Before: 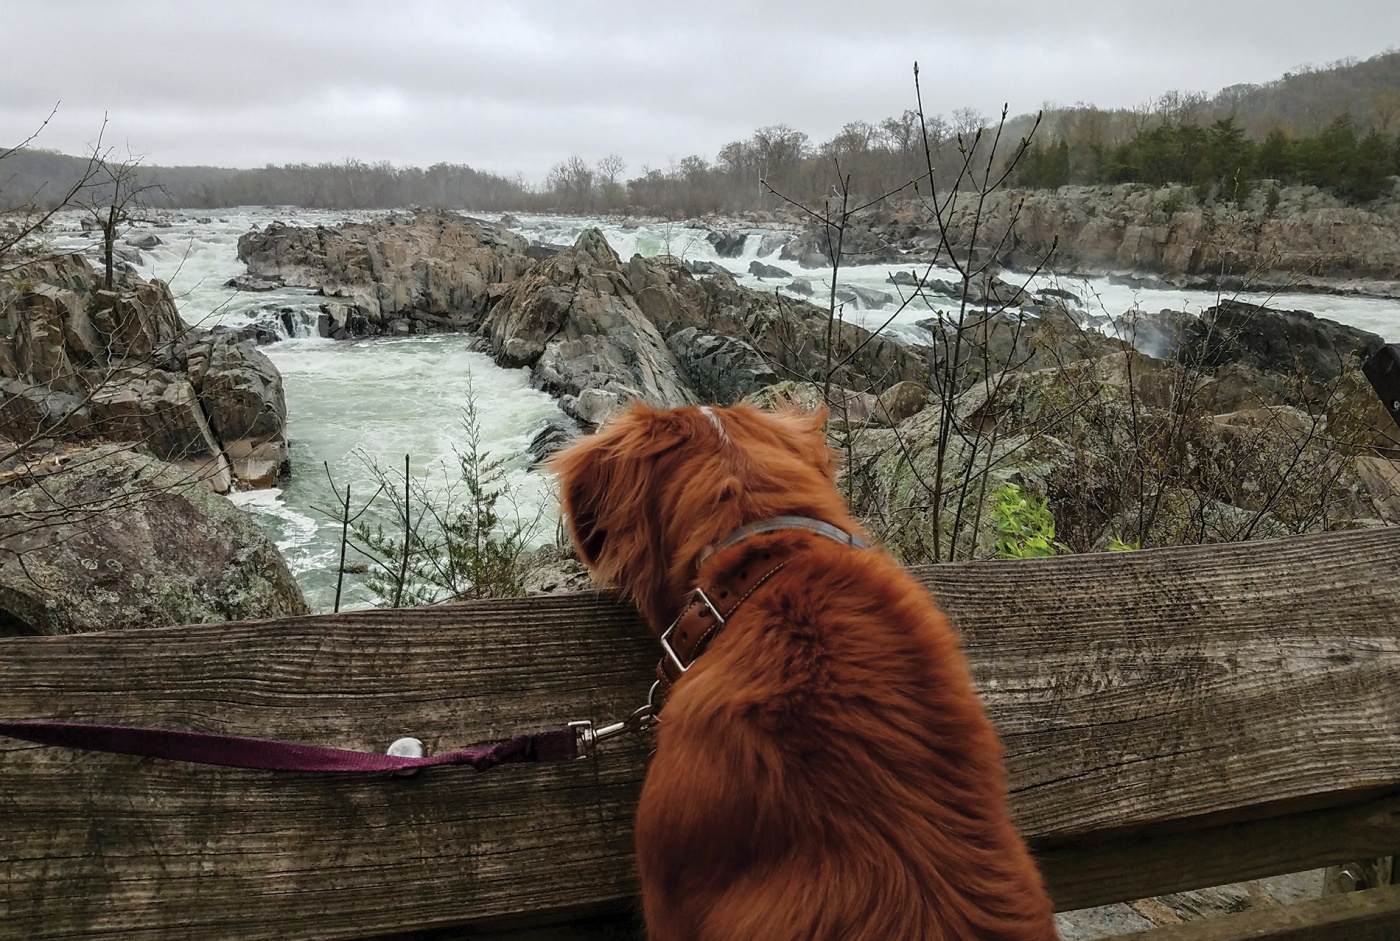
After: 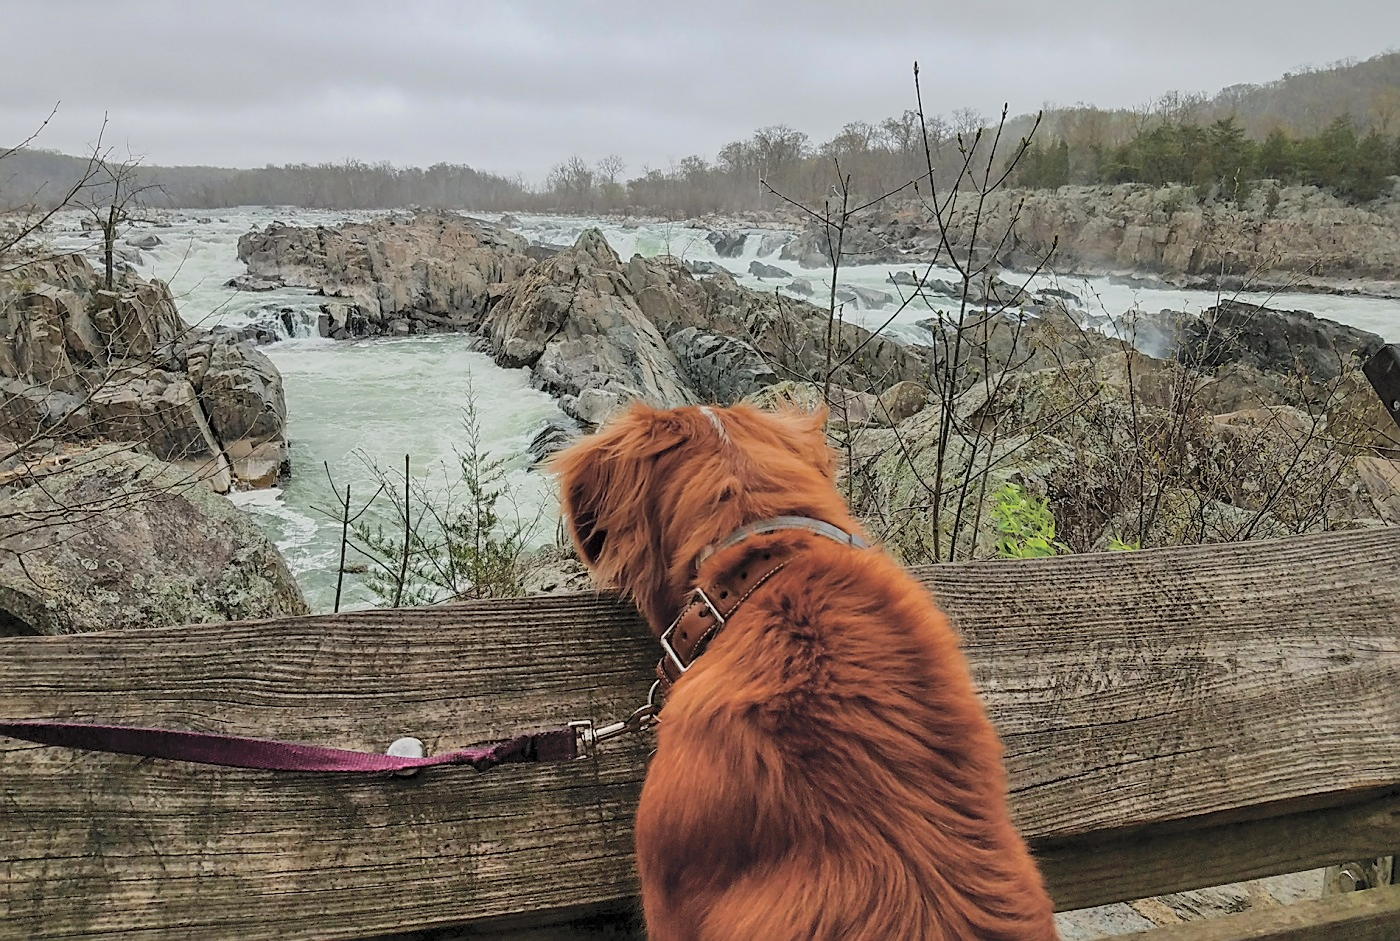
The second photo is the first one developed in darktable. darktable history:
sharpen: on, module defaults
global tonemap: drago (0.7, 100)
shadows and highlights: soften with gaussian
